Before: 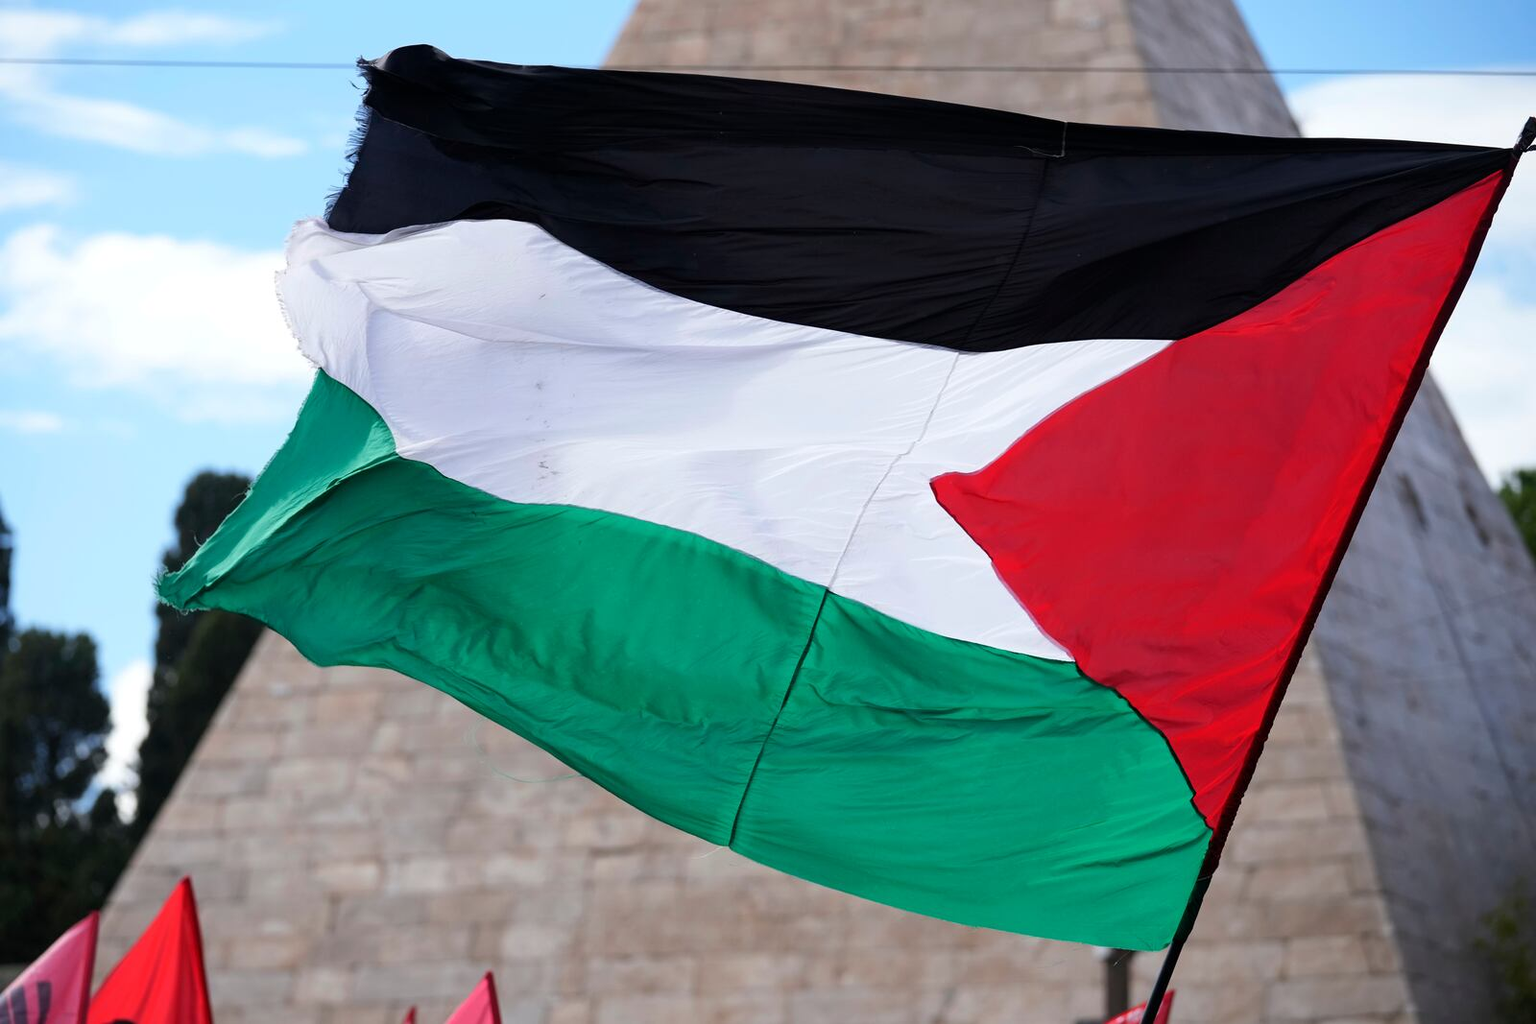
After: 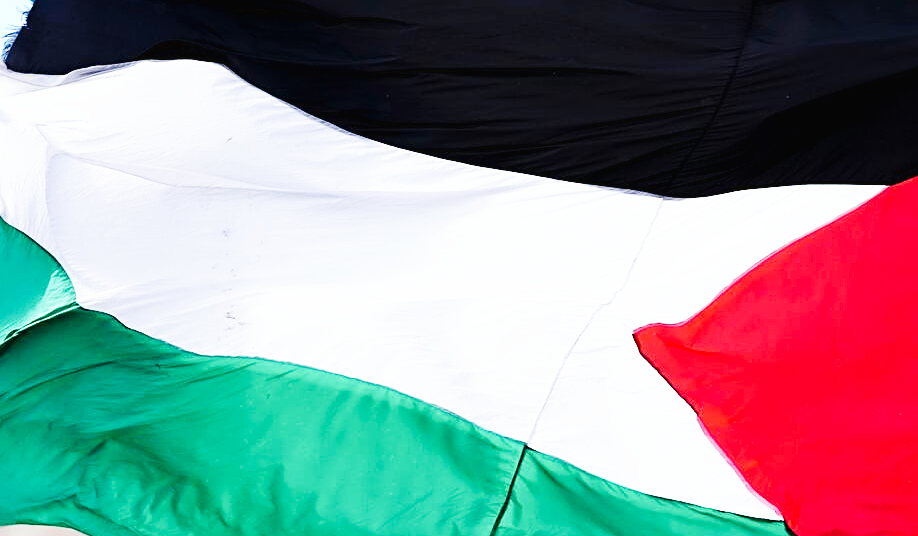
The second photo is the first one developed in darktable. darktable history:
color zones: curves: ch0 [(0, 0.5) (0.143, 0.5) (0.286, 0.5) (0.429, 0.5) (0.62, 0.489) (0.714, 0.445) (0.844, 0.496) (1, 0.5)]; ch1 [(0, 0.5) (0.143, 0.5) (0.286, 0.5) (0.429, 0.5) (0.571, 0.5) (0.714, 0.523) (0.857, 0.5) (1, 0.5)], mix 39.09%
sharpen: on, module defaults
base curve: curves: ch0 [(0, 0.003) (0.001, 0.002) (0.006, 0.004) (0.02, 0.022) (0.048, 0.086) (0.094, 0.234) (0.162, 0.431) (0.258, 0.629) (0.385, 0.8) (0.548, 0.918) (0.751, 0.988) (1, 1)], preserve colors none
crop: left 21.019%, top 15.873%, right 21.58%, bottom 33.868%
